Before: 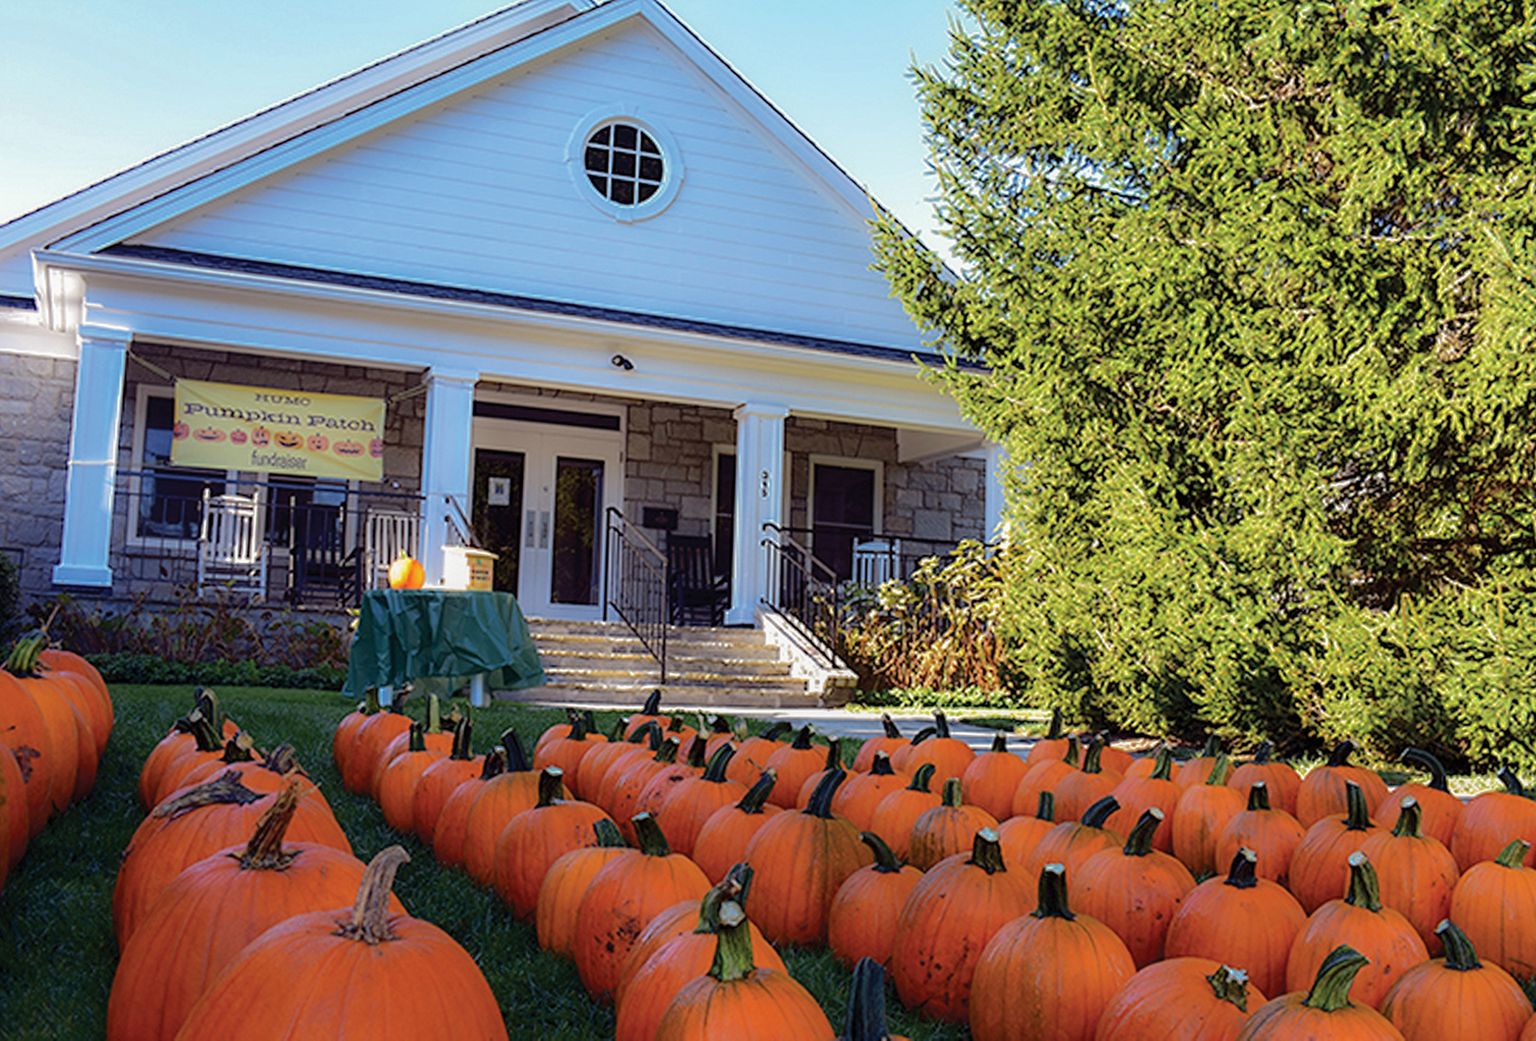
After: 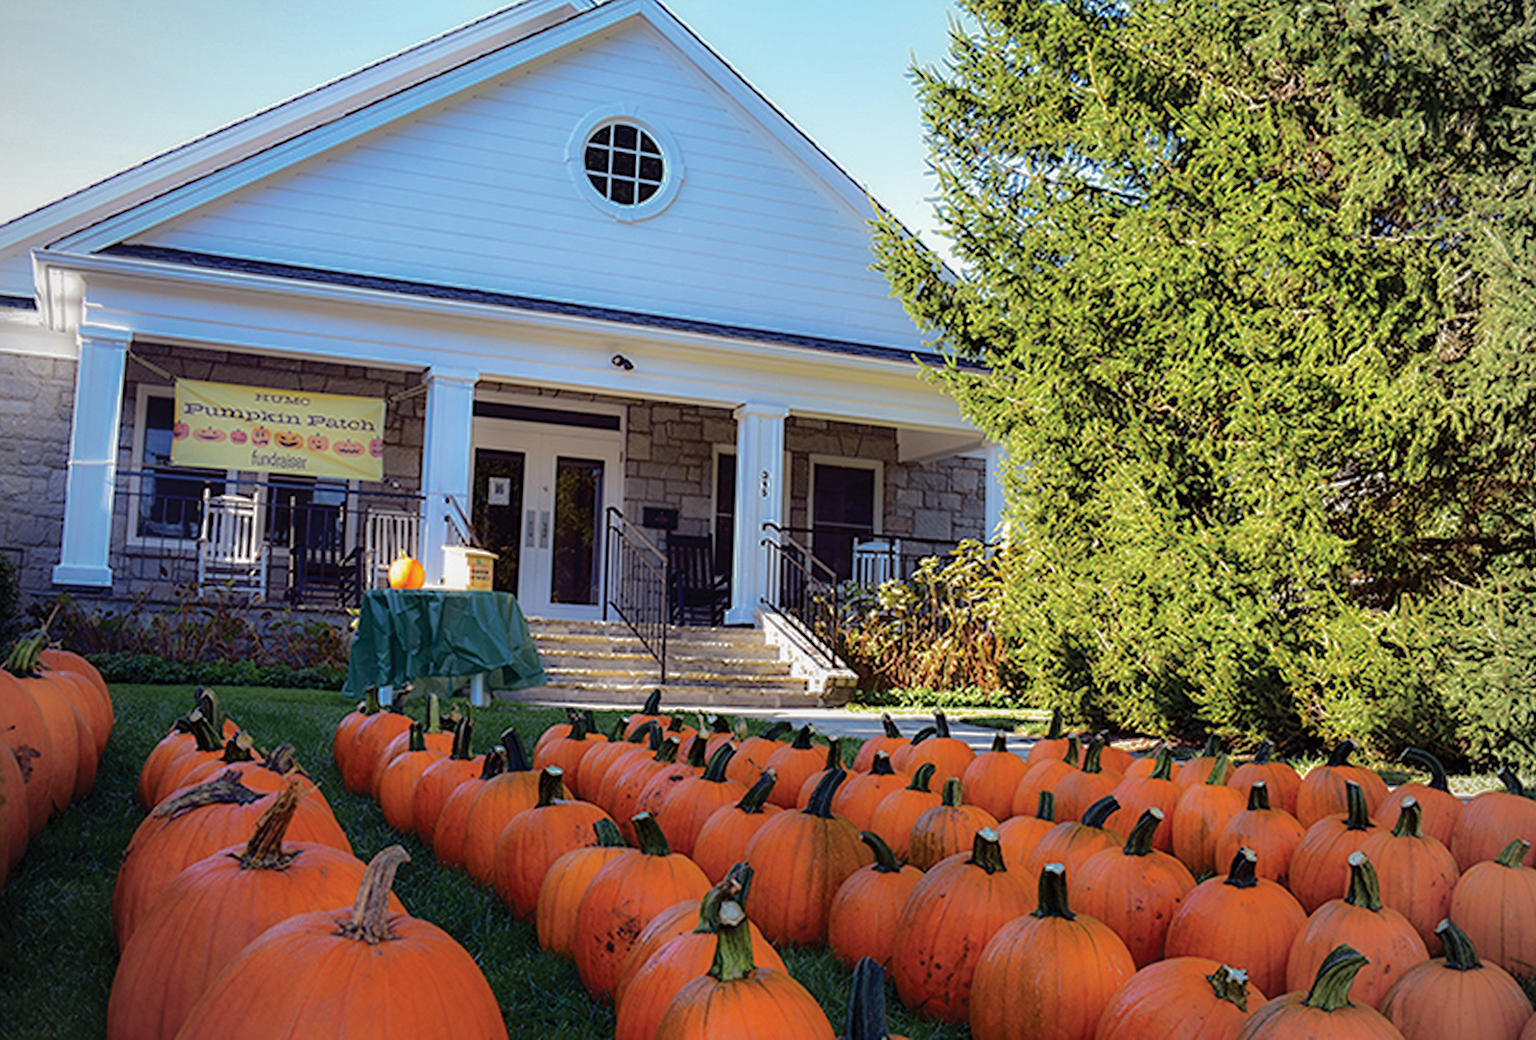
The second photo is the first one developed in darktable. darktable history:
vignetting: fall-off radius 45%, brightness -0.33
exposure: exposure 0 EV, compensate highlight preservation false
